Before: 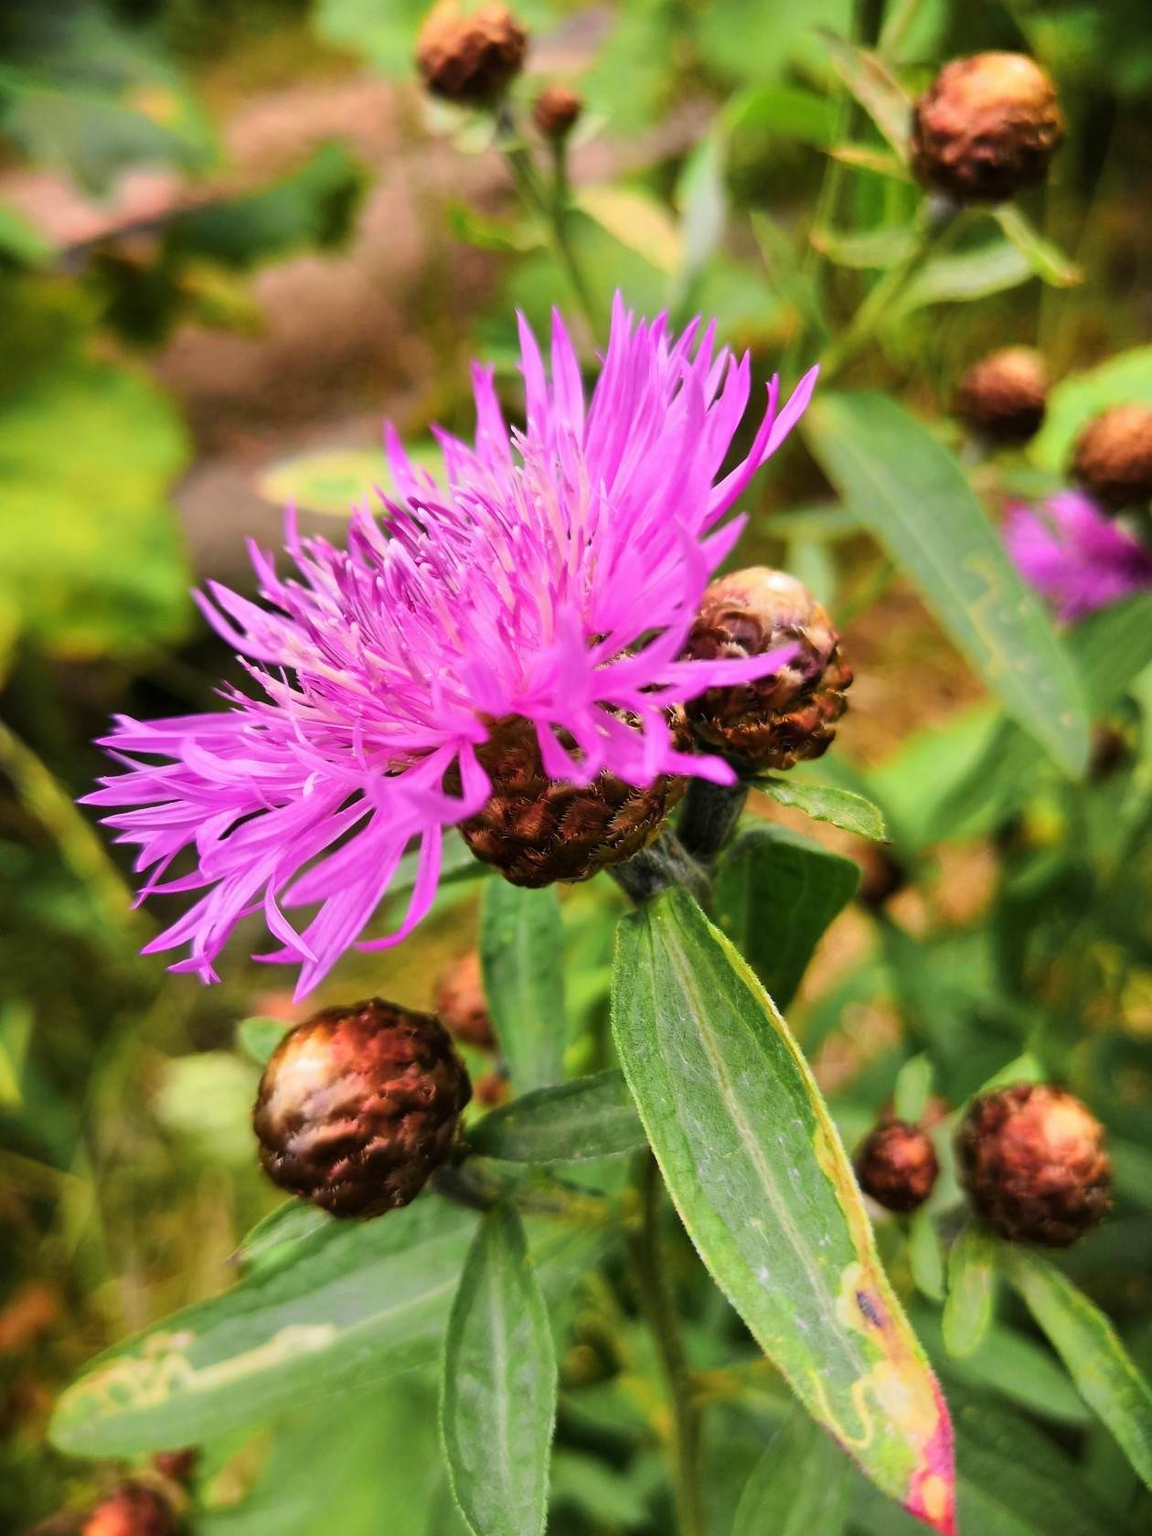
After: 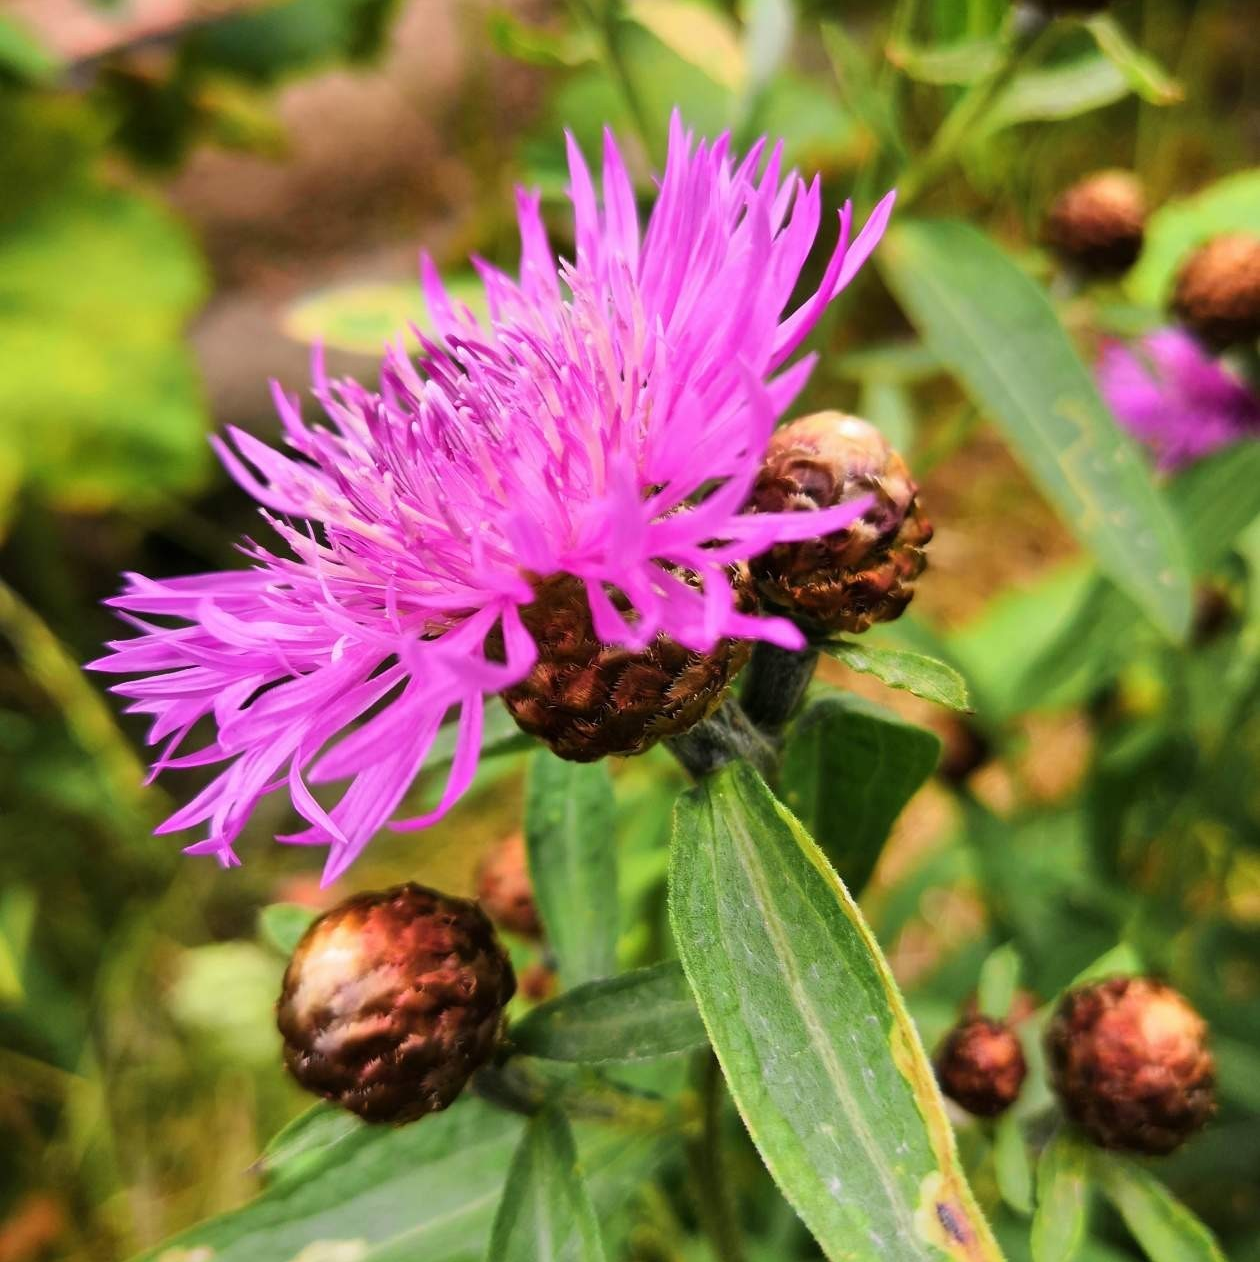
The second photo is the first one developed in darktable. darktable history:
crop and rotate: top 12.498%, bottom 12.33%
